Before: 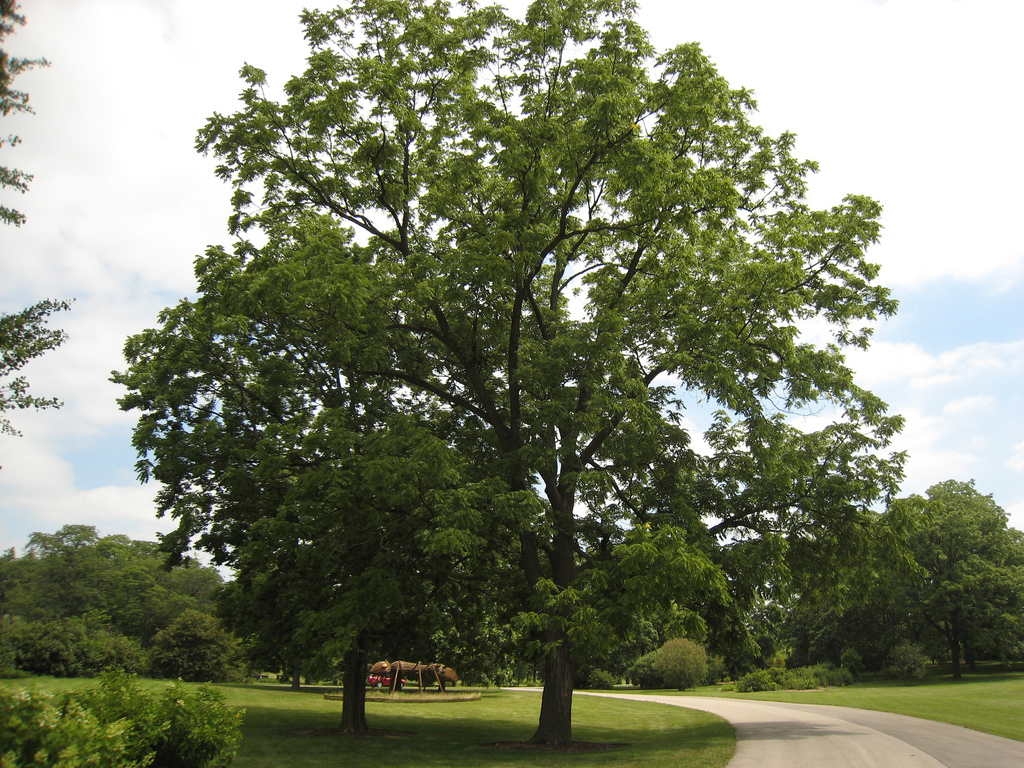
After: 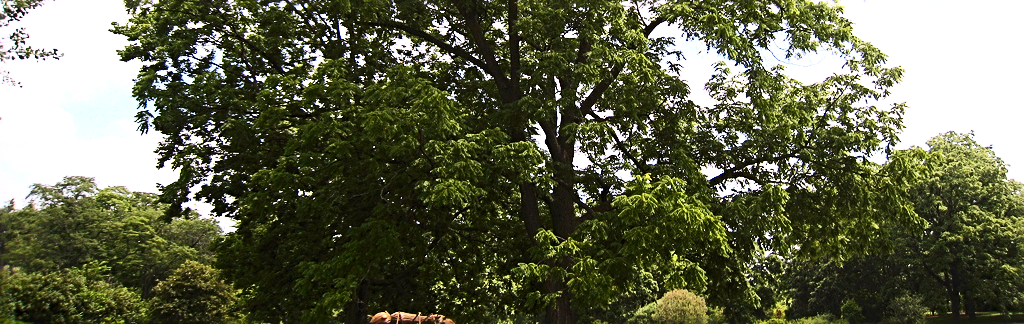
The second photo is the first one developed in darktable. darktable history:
exposure: exposure 0.636 EV, compensate highlight preservation false
contrast brightness saturation: contrast 0.4, brightness 0.1, saturation 0.21
crop: top 45.551%, bottom 12.262%
white balance: red 1.066, blue 1.119
sharpen: radius 3.119
